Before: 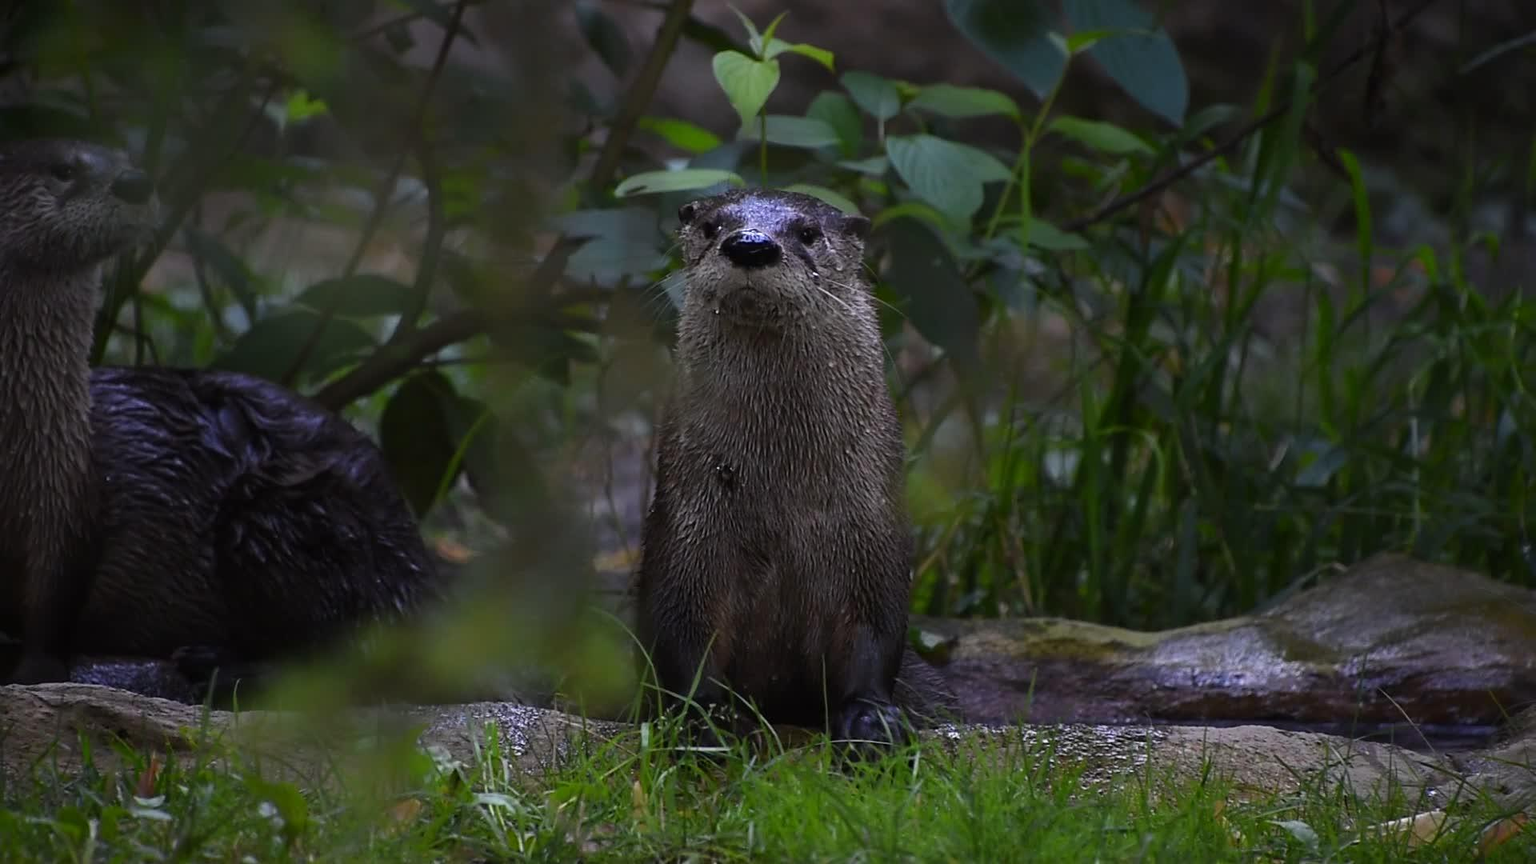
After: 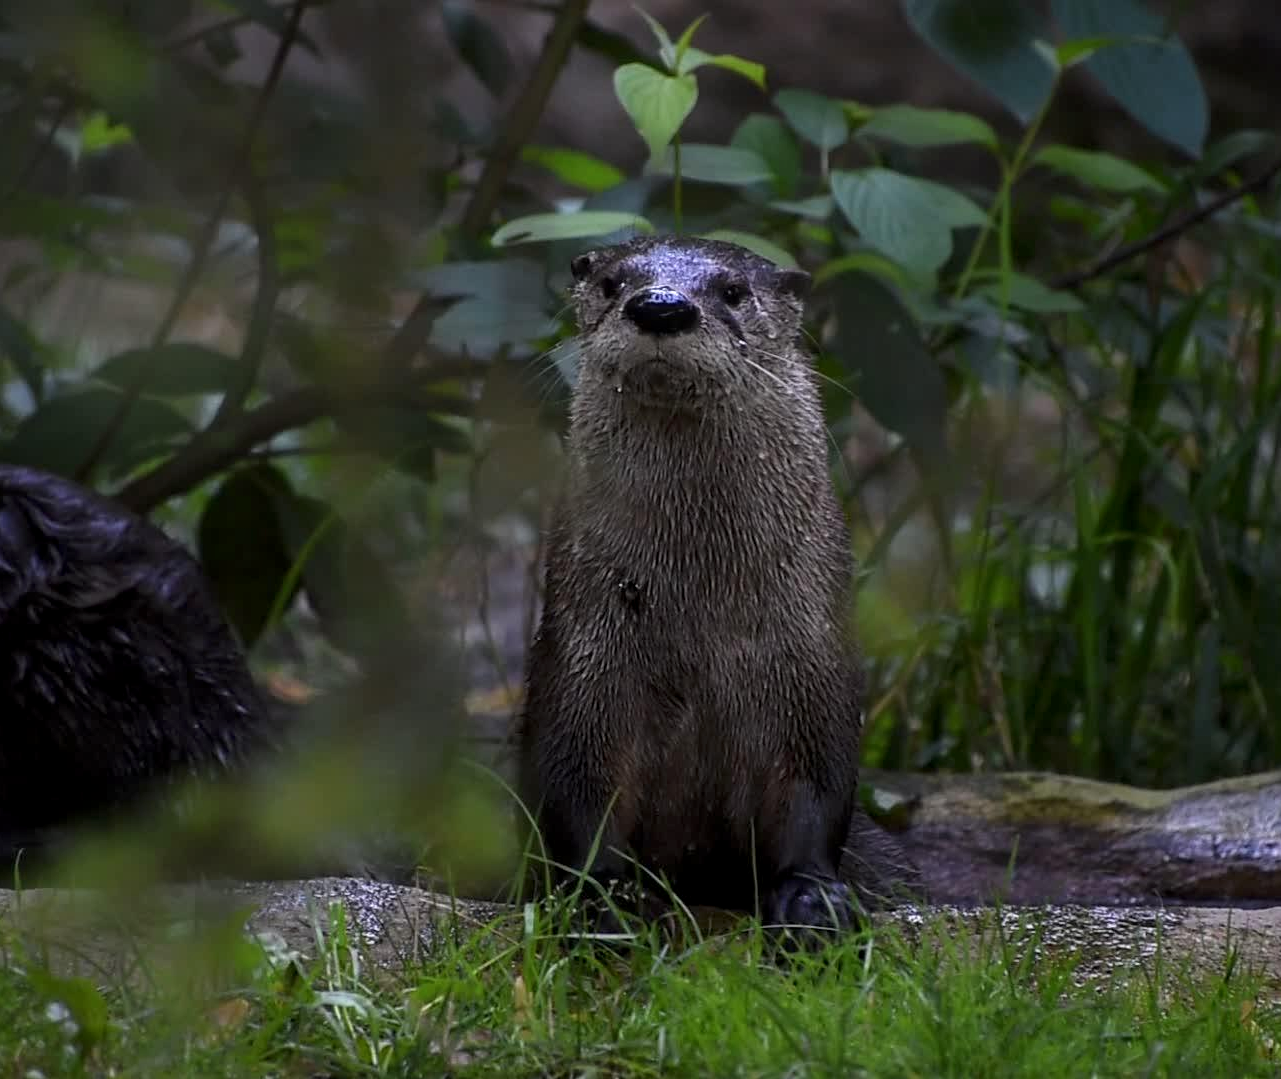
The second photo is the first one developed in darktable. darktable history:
crop and rotate: left 14.439%, right 18.818%
local contrast: on, module defaults
